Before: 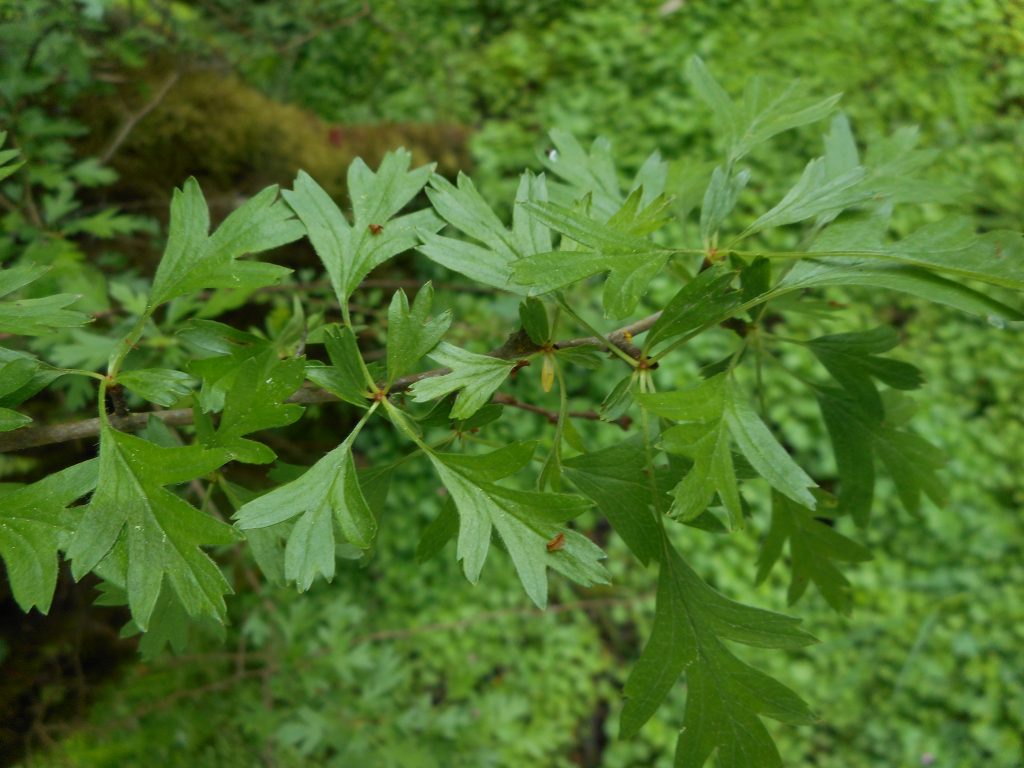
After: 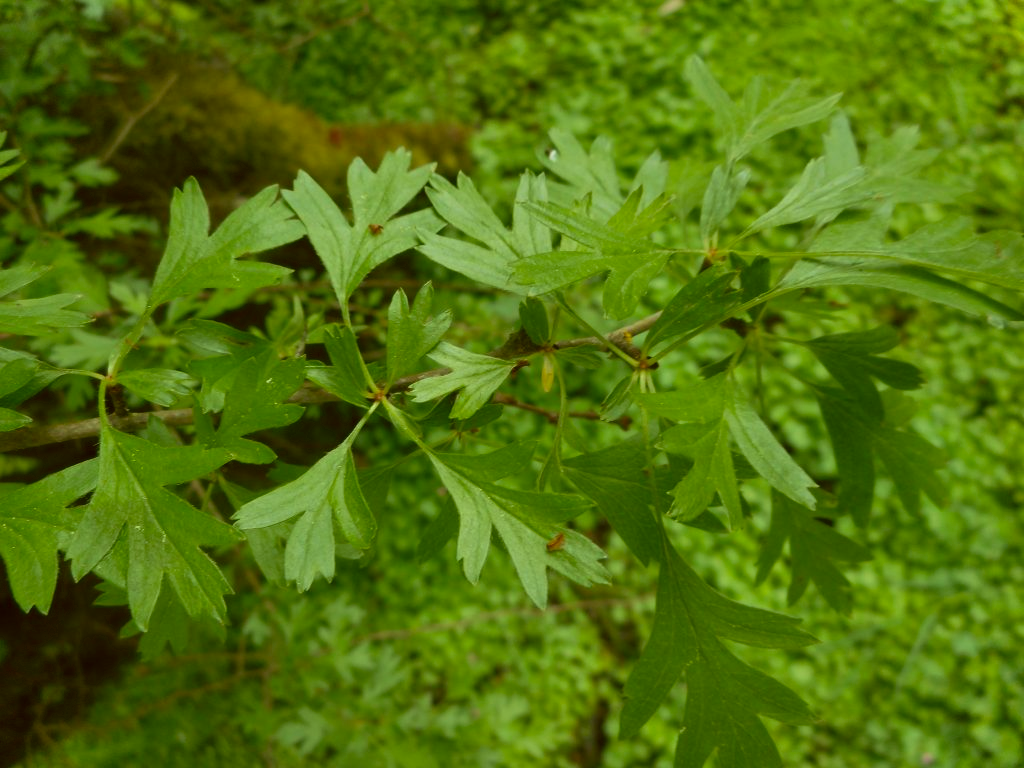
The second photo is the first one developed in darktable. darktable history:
color correction: highlights a* -1.43, highlights b* 10.12, shadows a* 0.395, shadows b* 19.35
velvia: on, module defaults
